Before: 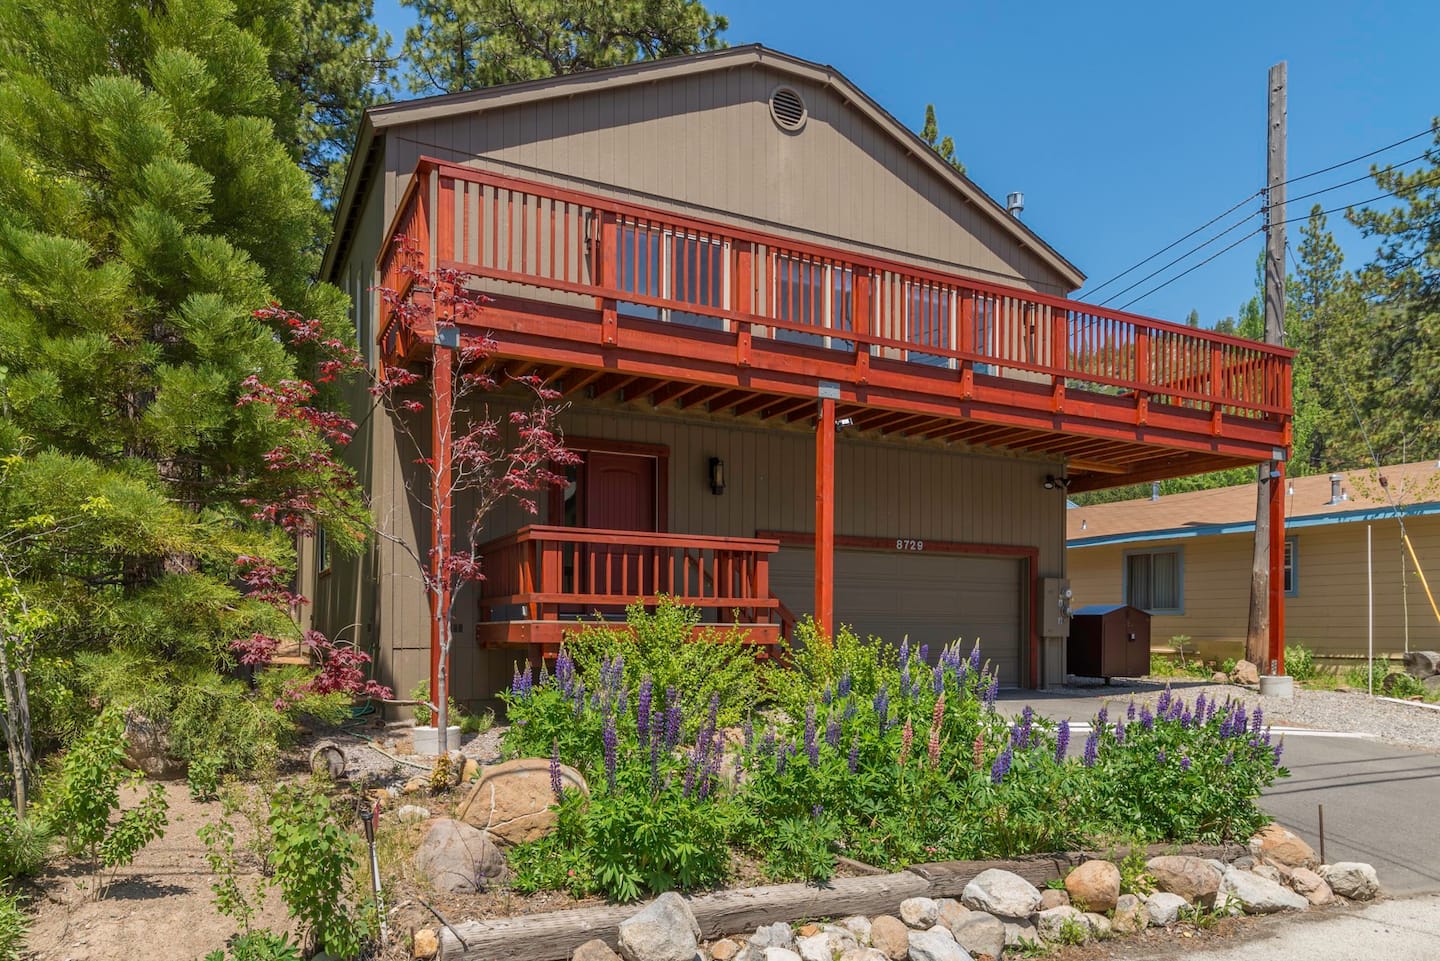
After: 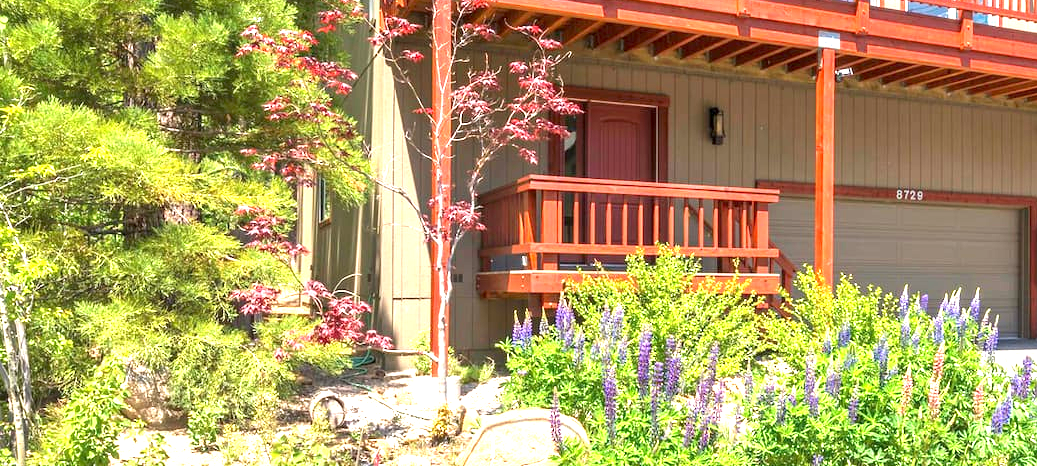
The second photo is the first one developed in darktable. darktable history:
crop: top 36.498%, right 27.964%, bottom 14.995%
exposure: exposure 2 EV, compensate exposure bias true, compensate highlight preservation false
